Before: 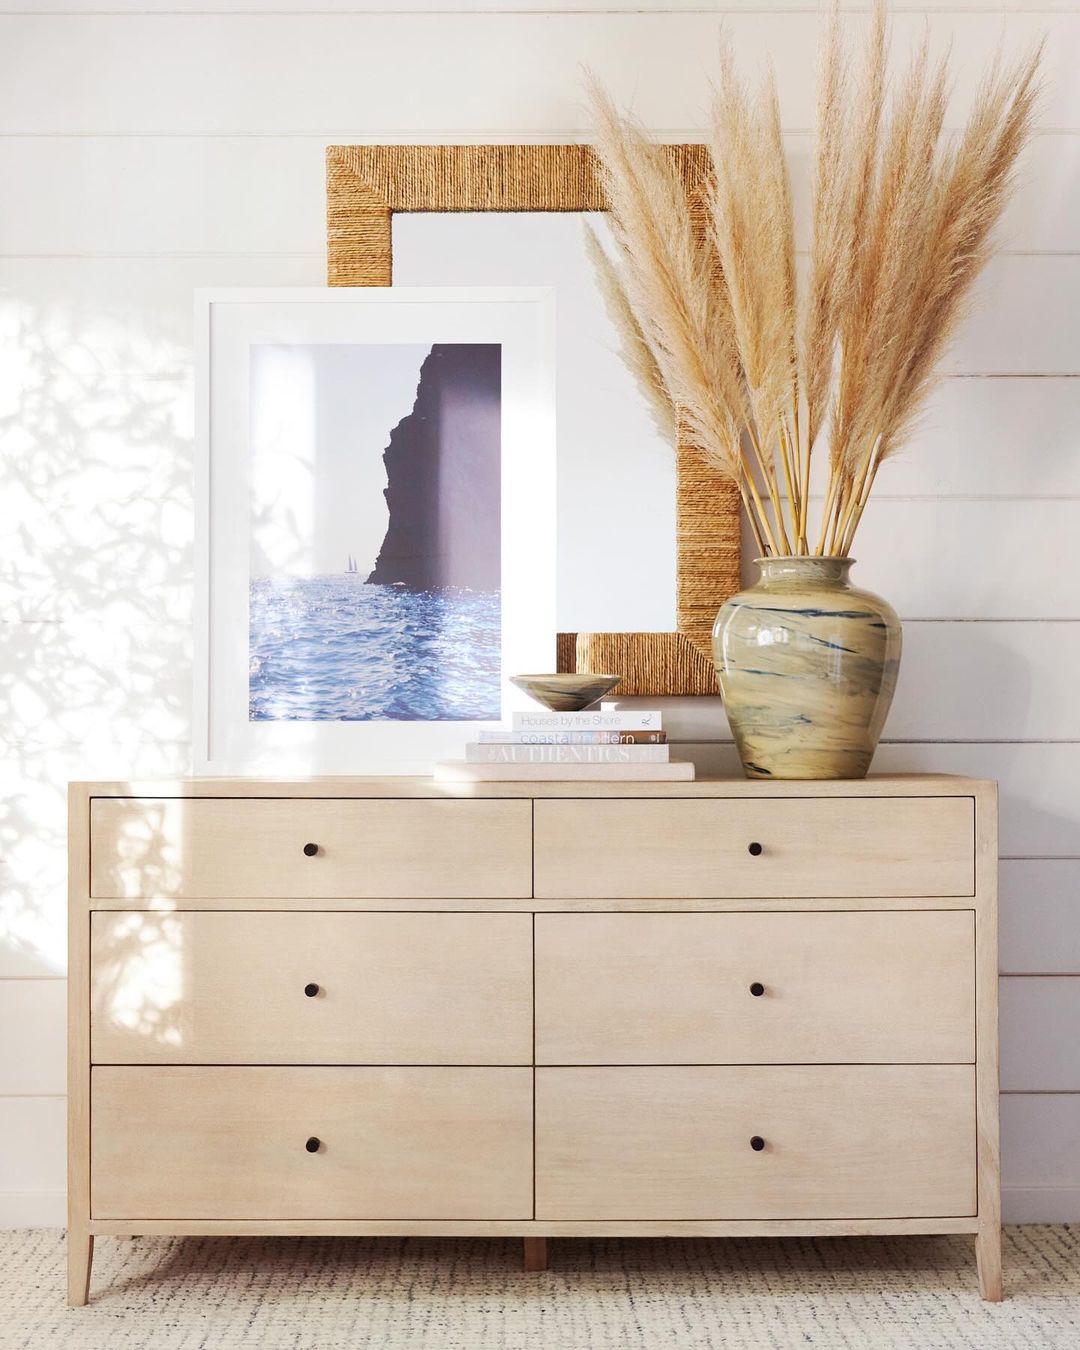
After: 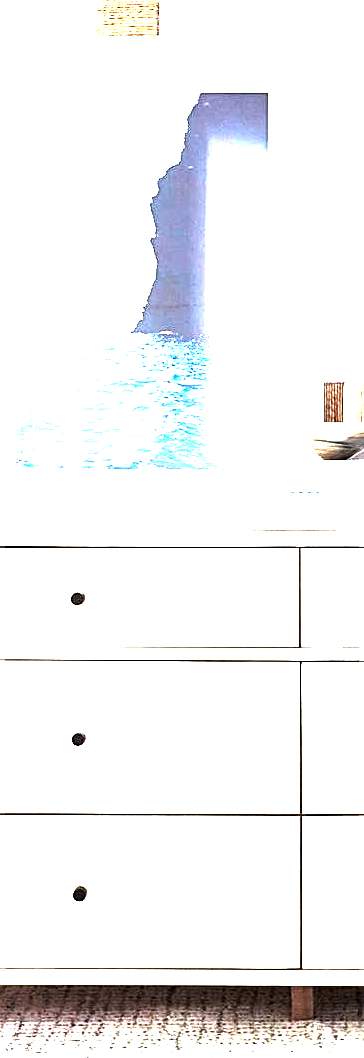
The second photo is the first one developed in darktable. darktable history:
color correction: highlights a* -10.7, highlights b* -18.88
contrast brightness saturation: contrast 0.039, saturation 0.159
levels: levels [0.044, 0.475, 0.791]
crop and rotate: left 21.602%, top 18.635%, right 44.657%, bottom 2.987%
exposure: black level correction 0.001, exposure 1.729 EV, compensate highlight preservation false
vignetting: fall-off radius 93.42%, dithering 8-bit output
sharpen: on, module defaults
local contrast: highlights 100%, shadows 99%, detail 119%, midtone range 0.2
